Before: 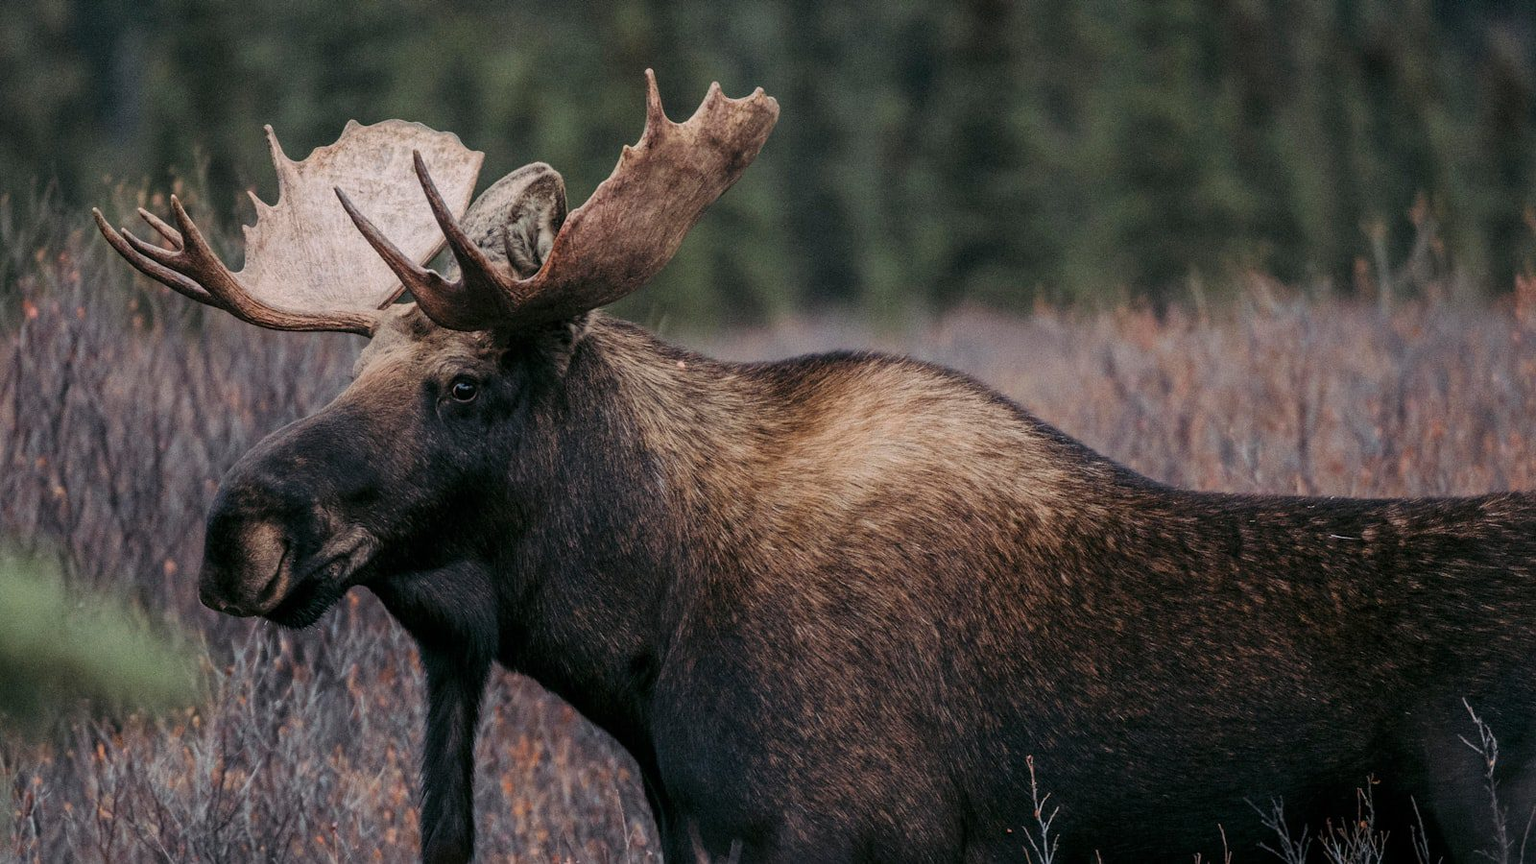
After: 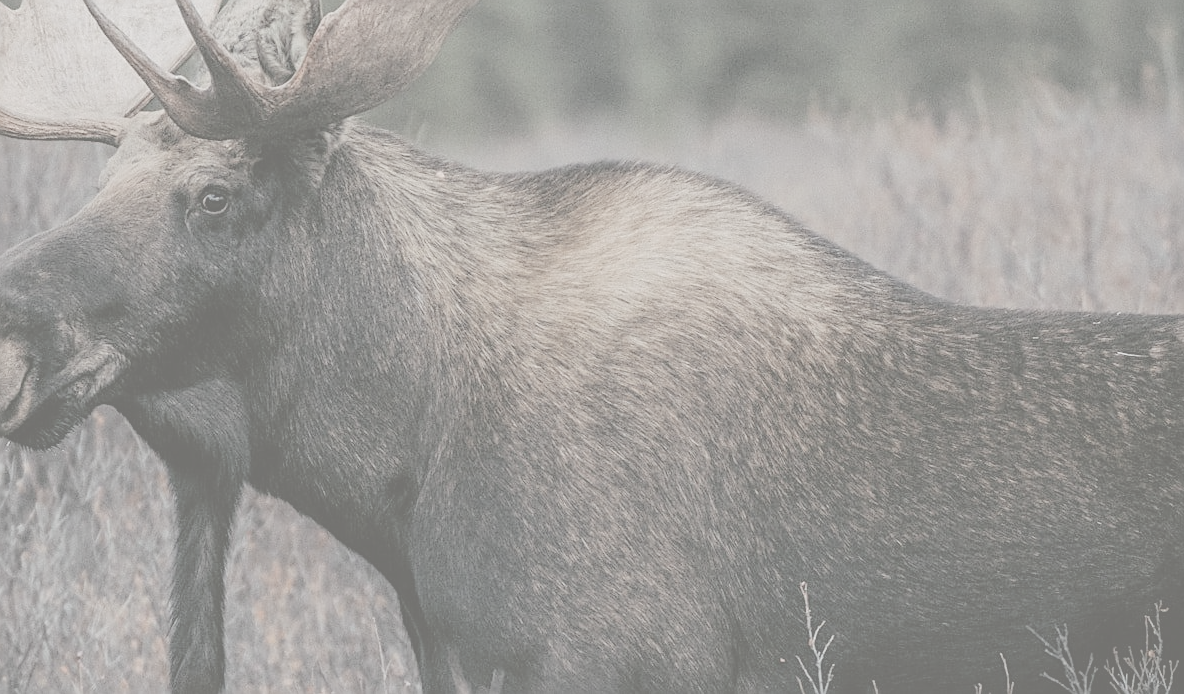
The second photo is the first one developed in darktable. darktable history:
crop: left 16.871%, top 22.857%, right 9.116%
color correction: highlights b* 3
color calibration: illuminant custom, x 0.368, y 0.373, temperature 4330.32 K
sharpen: on, module defaults
contrast brightness saturation: contrast -0.32, brightness 0.75, saturation -0.78
